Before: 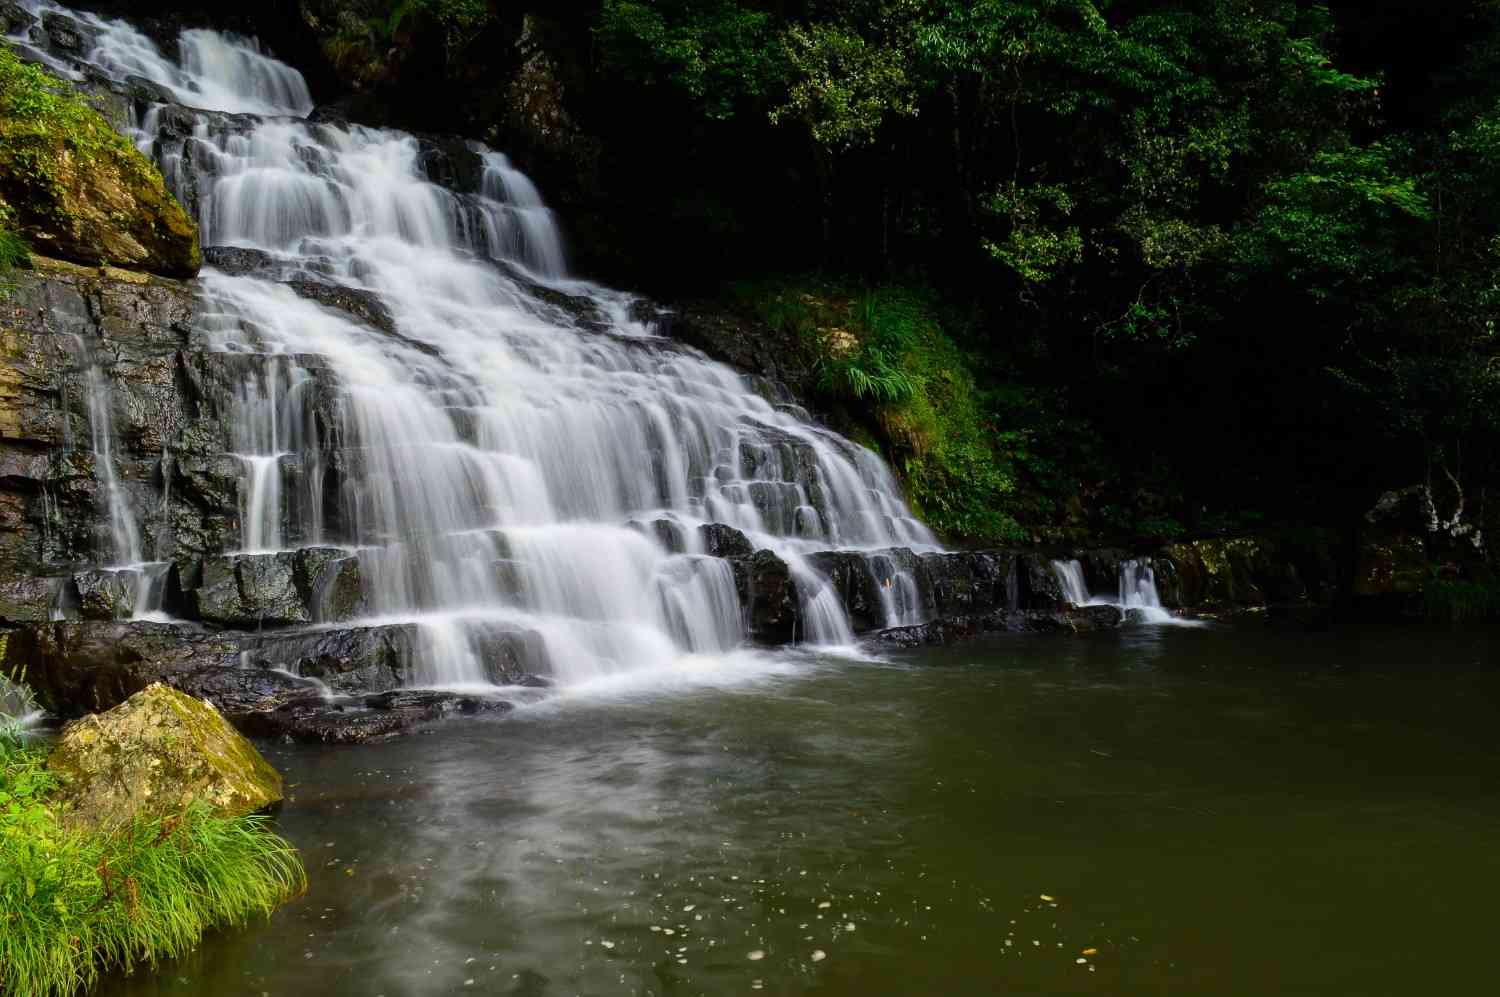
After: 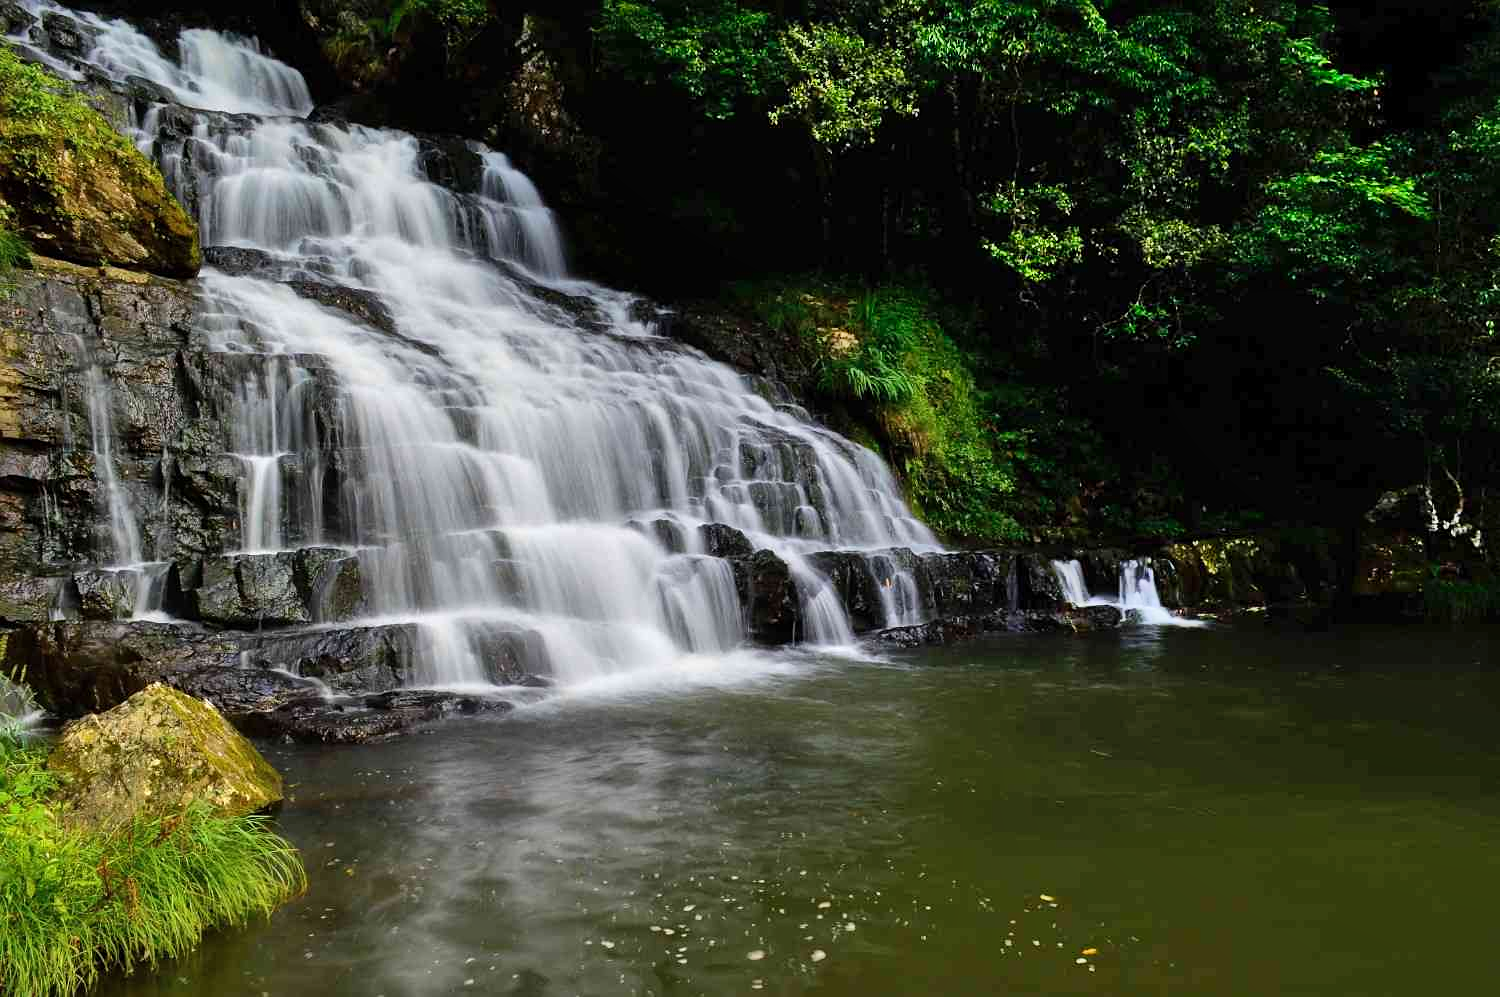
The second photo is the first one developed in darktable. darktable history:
sharpen: amount 0.209
shadows and highlights: low approximation 0.01, soften with gaussian
